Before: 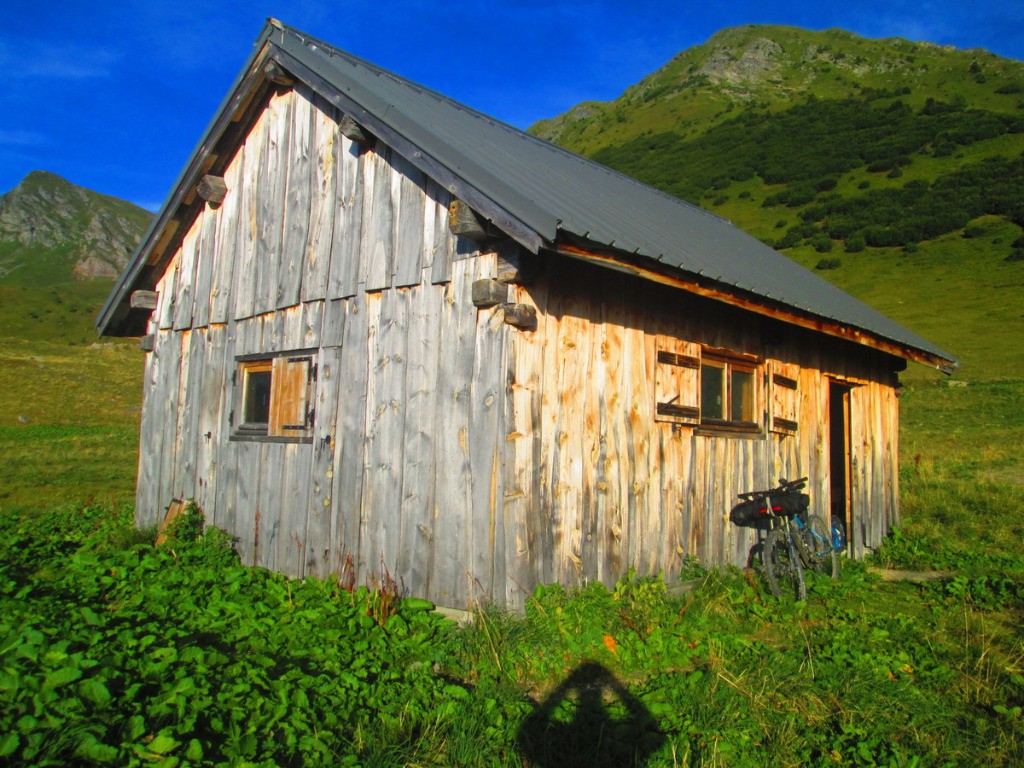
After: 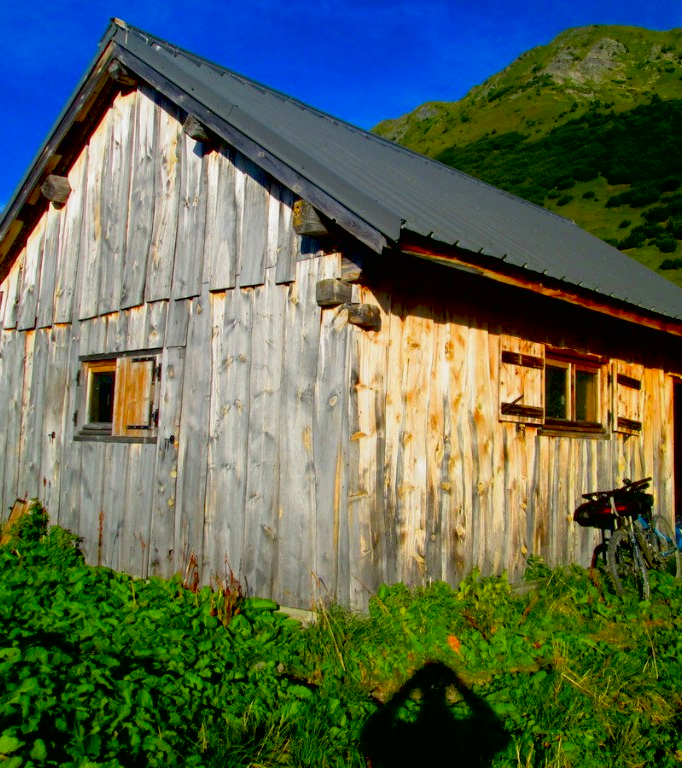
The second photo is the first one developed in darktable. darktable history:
exposure: black level correction 0.029, exposure -0.079 EV, compensate highlight preservation false
contrast brightness saturation: contrast -0.012, brightness -0.006, saturation 0.04
crop and rotate: left 15.312%, right 17.998%
